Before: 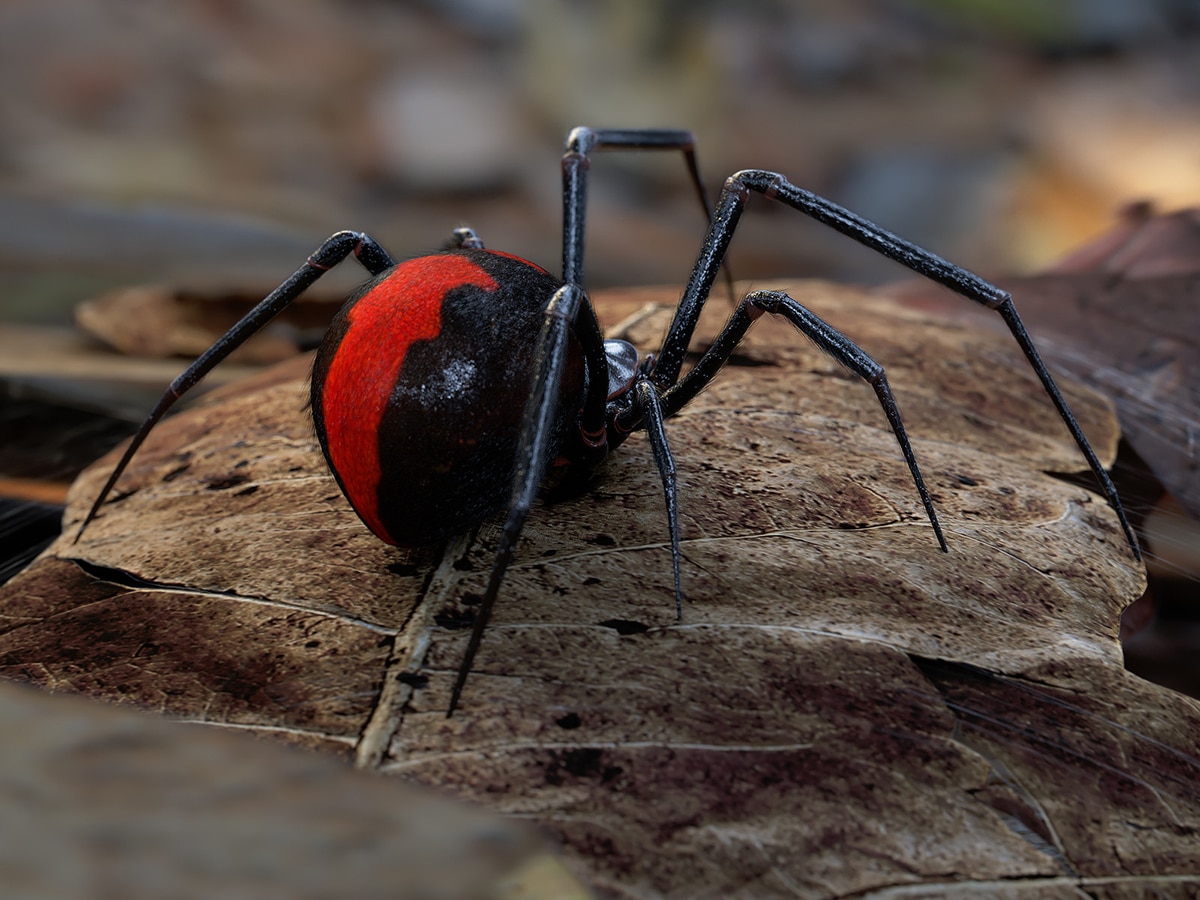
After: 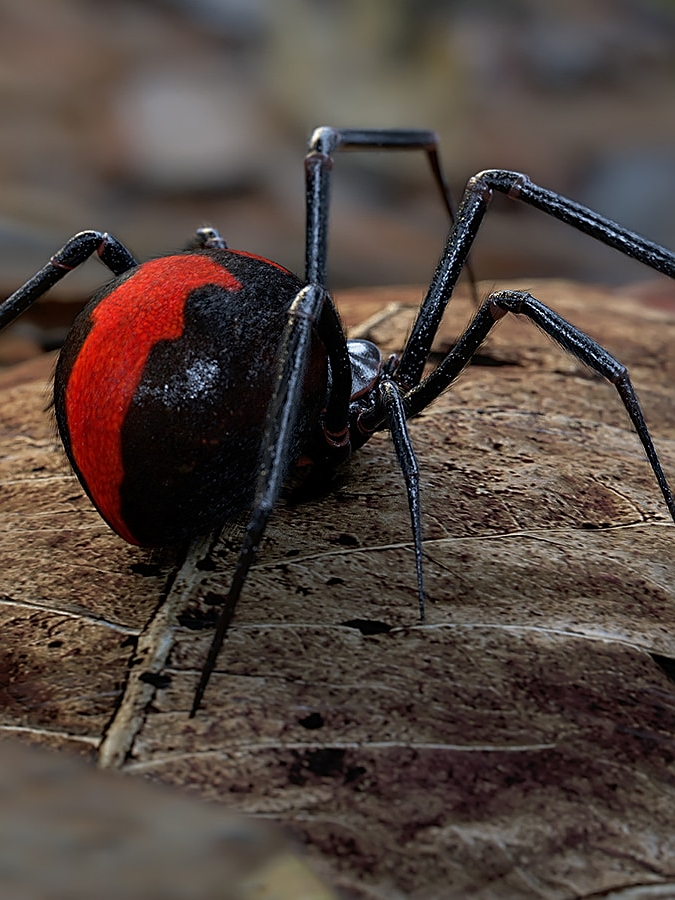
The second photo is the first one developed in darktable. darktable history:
sharpen: on, module defaults
local contrast: mode bilateral grid, contrast 19, coarseness 49, detail 102%, midtone range 0.2
crop: left 21.5%, right 22.237%
